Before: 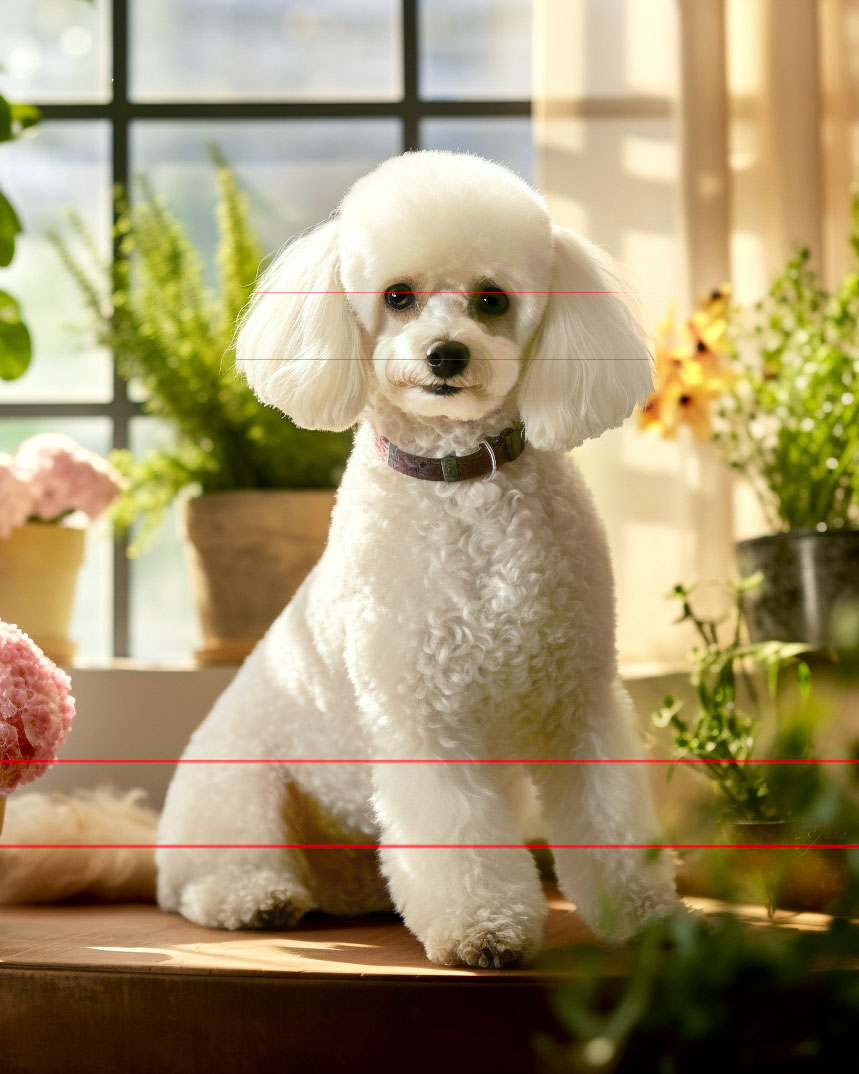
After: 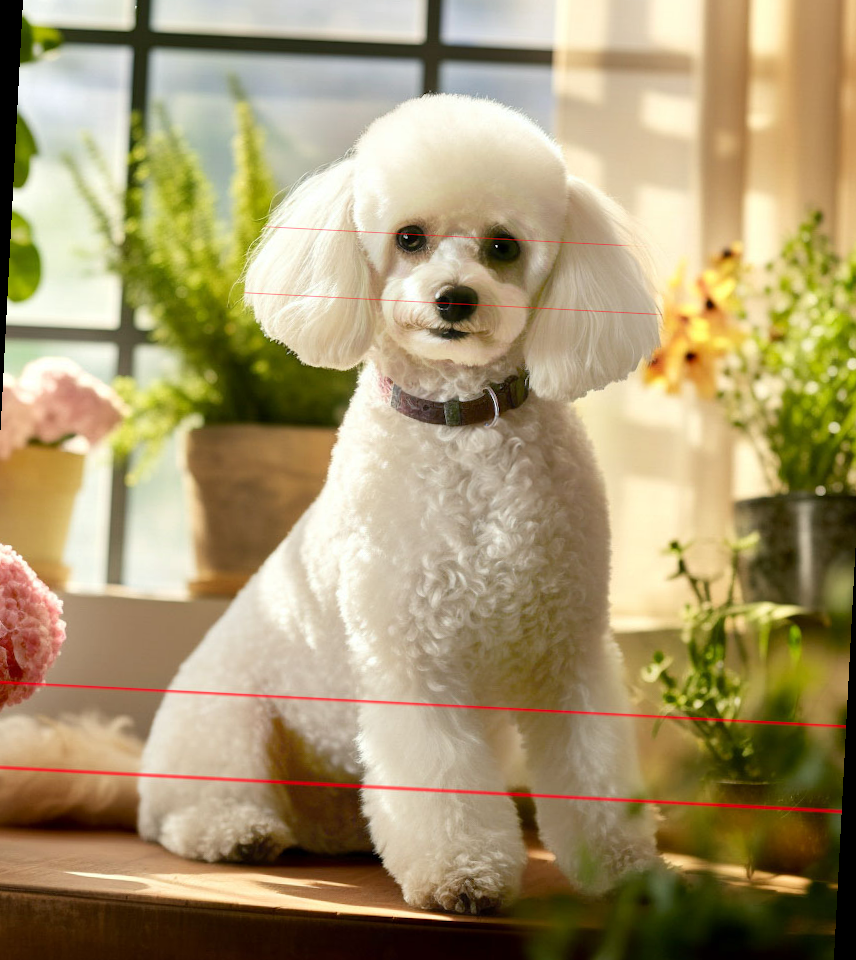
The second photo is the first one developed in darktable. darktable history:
rotate and perspective: rotation 3°, crop left 0.031, crop right 0.969, crop top 0.07, crop bottom 0.93
